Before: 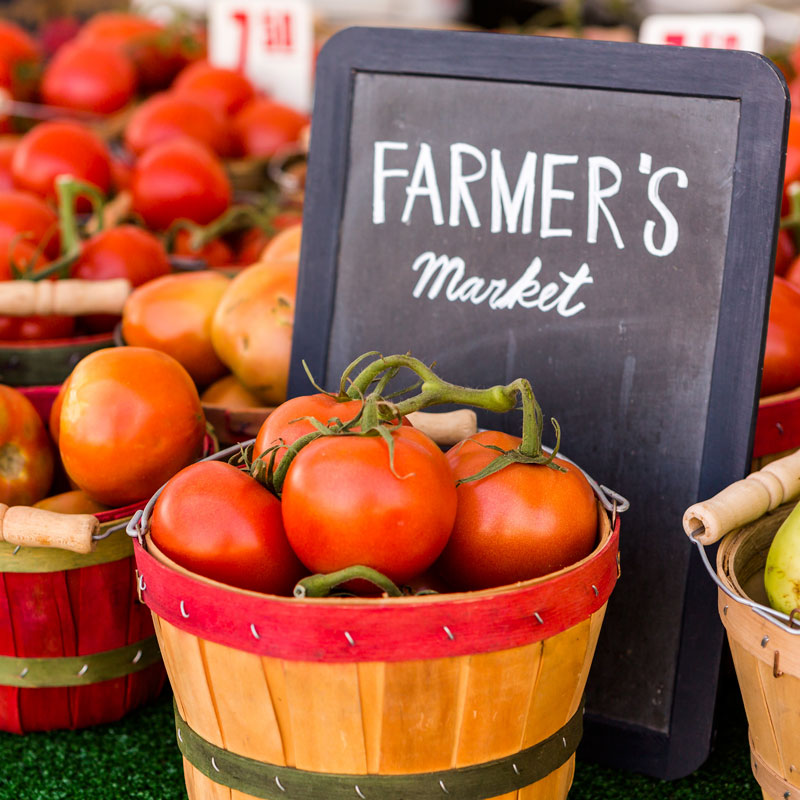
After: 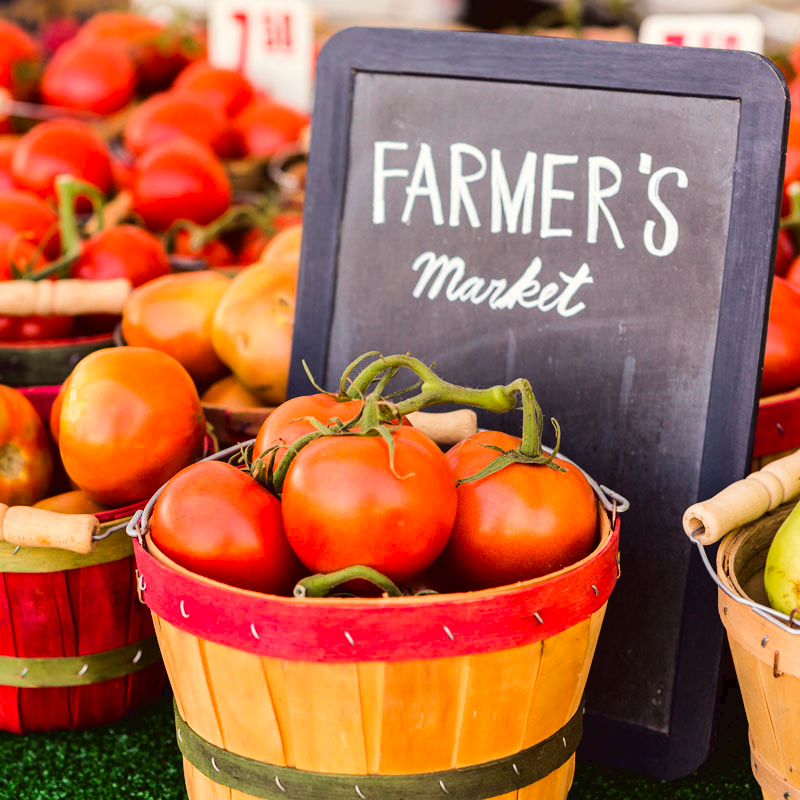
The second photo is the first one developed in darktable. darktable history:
color correction: highlights a* -1.14, highlights b* 4.49, shadows a* 3.65
tone equalizer: on, module defaults
tone curve: curves: ch0 [(0, 0) (0.003, 0.035) (0.011, 0.035) (0.025, 0.035) (0.044, 0.046) (0.069, 0.063) (0.1, 0.084) (0.136, 0.123) (0.177, 0.174) (0.224, 0.232) (0.277, 0.304) (0.335, 0.387) (0.399, 0.476) (0.468, 0.566) (0.543, 0.639) (0.623, 0.714) (0.709, 0.776) (0.801, 0.851) (0.898, 0.921) (1, 1)], color space Lab, linked channels, preserve colors none
